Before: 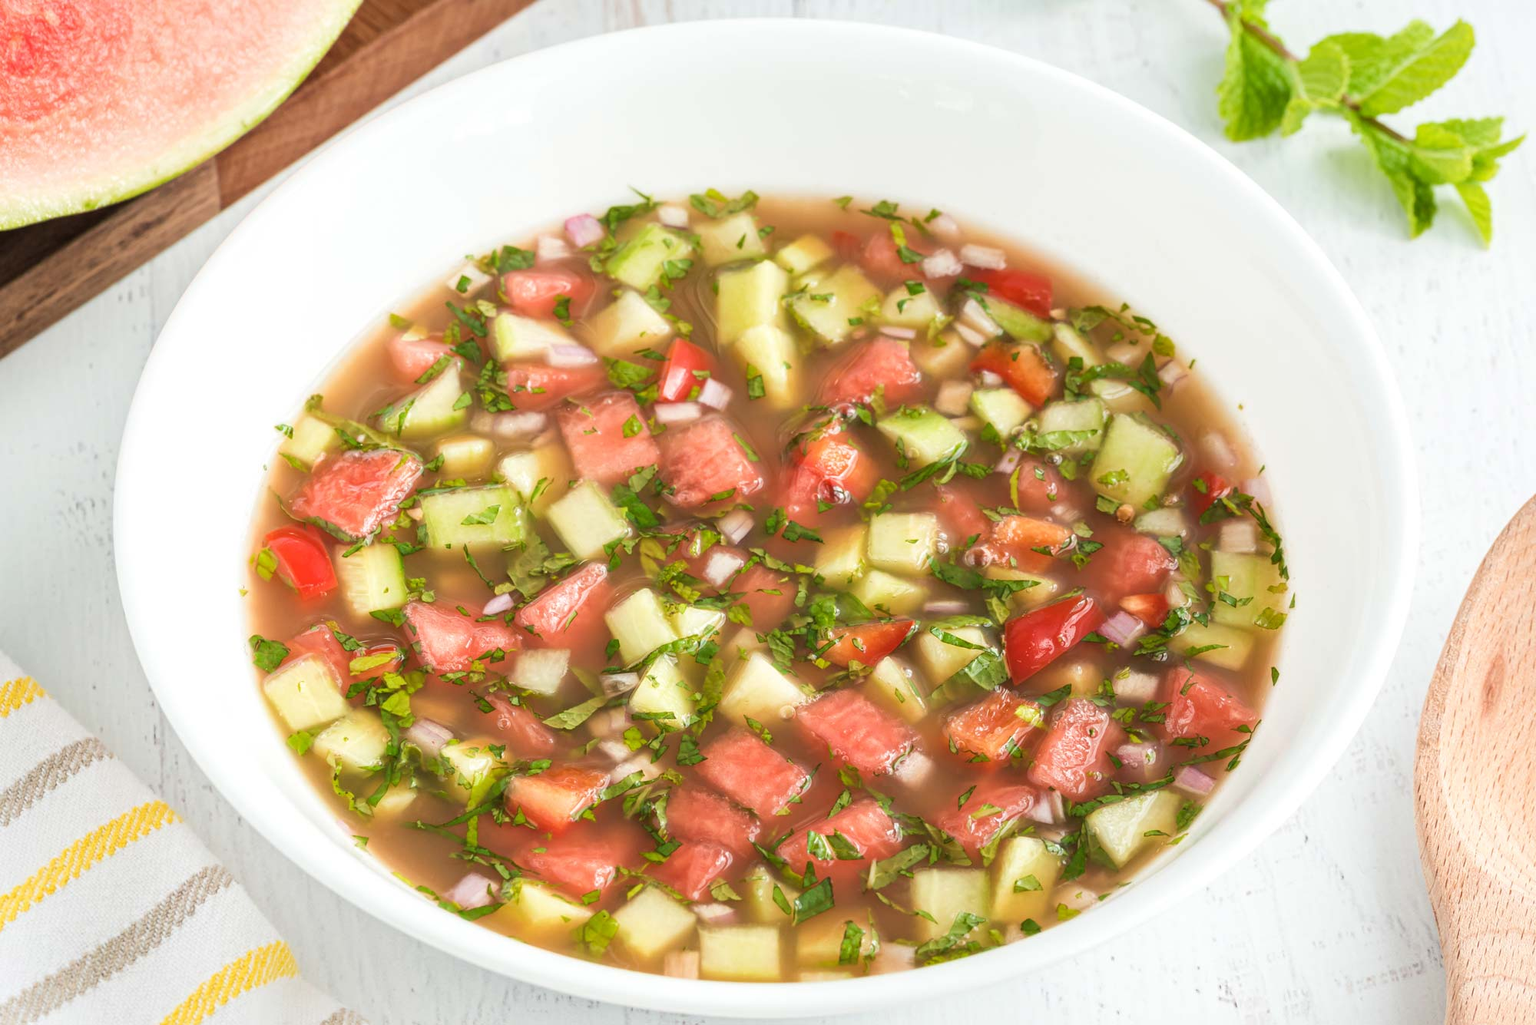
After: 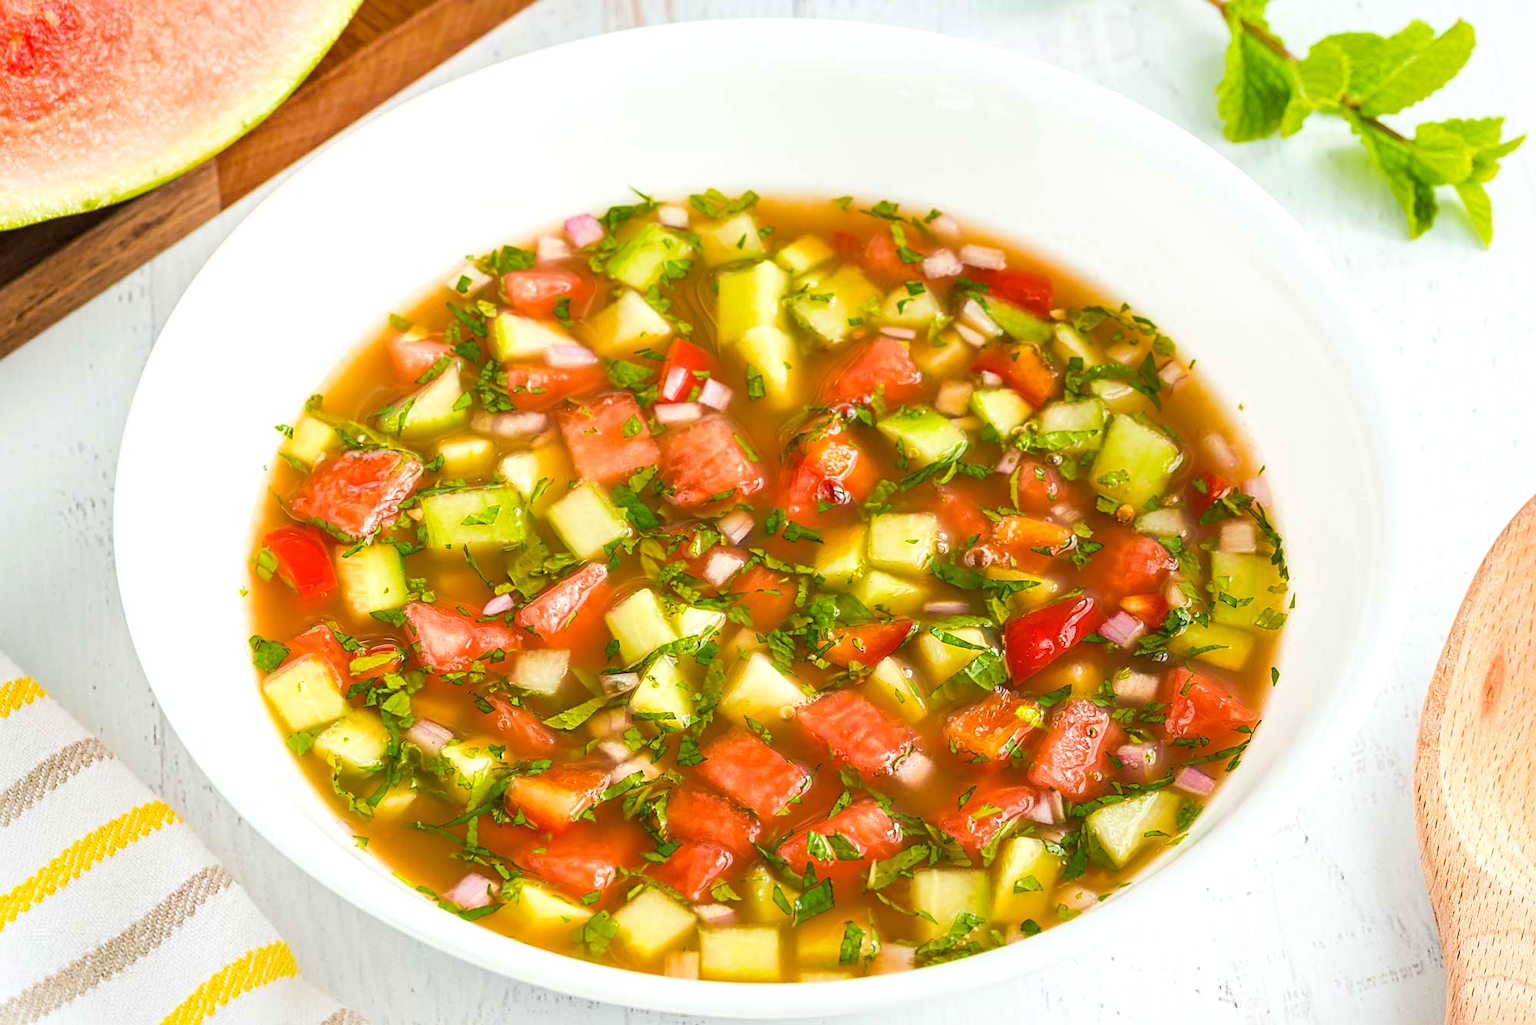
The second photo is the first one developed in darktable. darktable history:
color balance rgb: linear chroma grading › global chroma 22.701%, perceptual saturation grading › global saturation 25.102%, perceptual brilliance grading › global brilliance 2.874%
sharpen: on, module defaults
